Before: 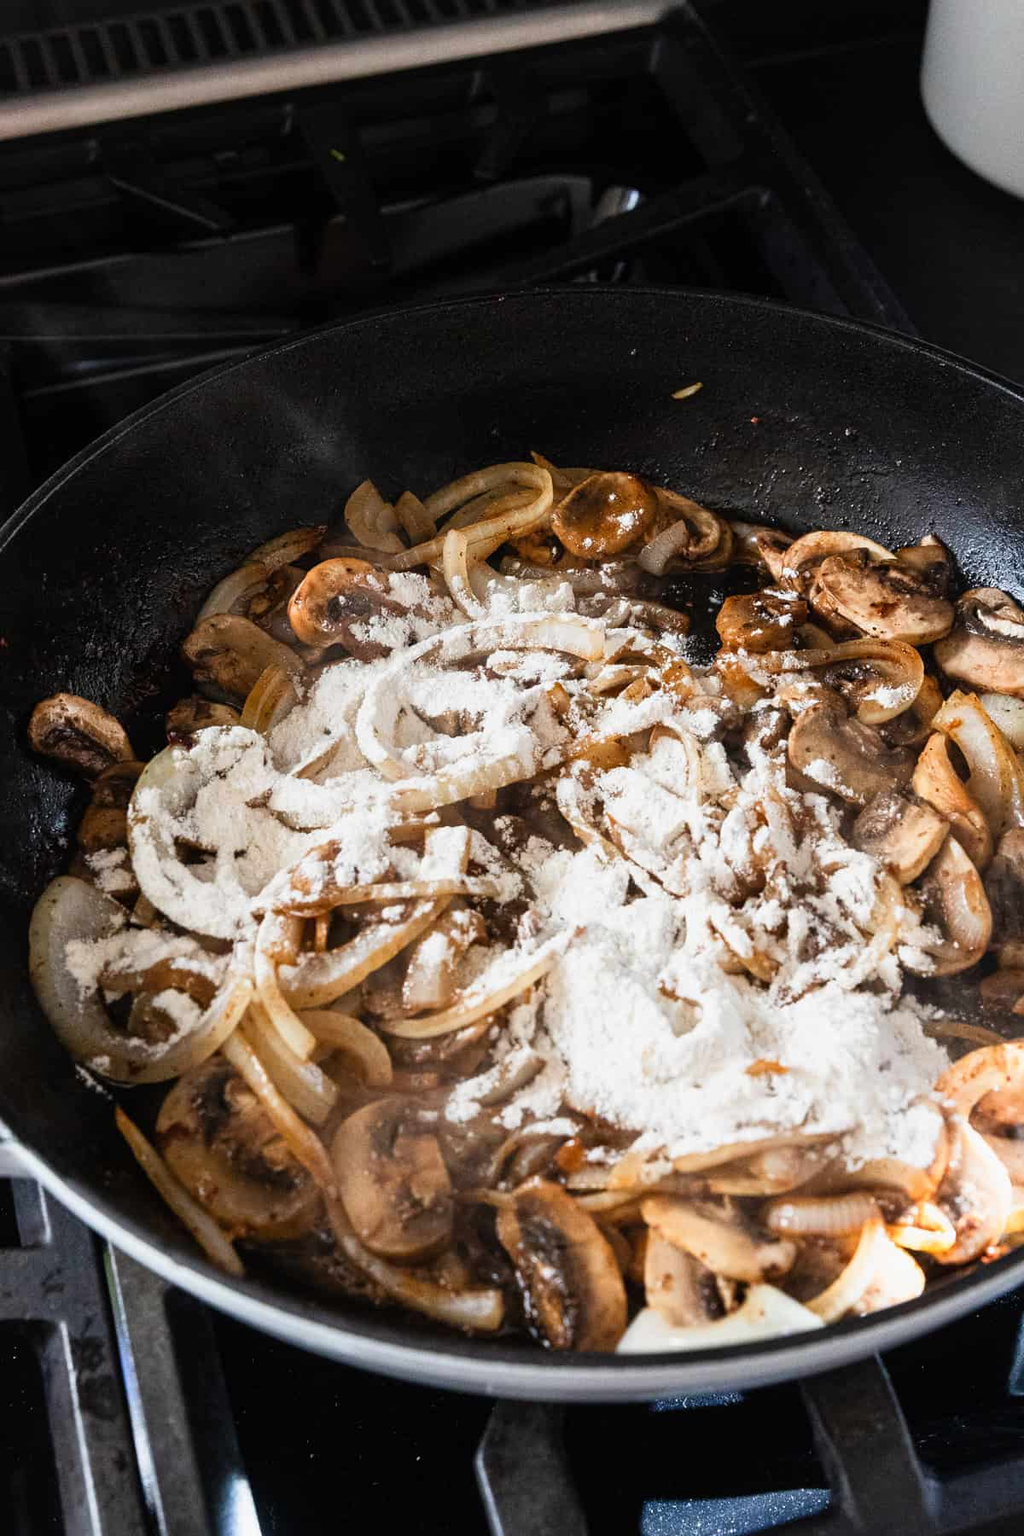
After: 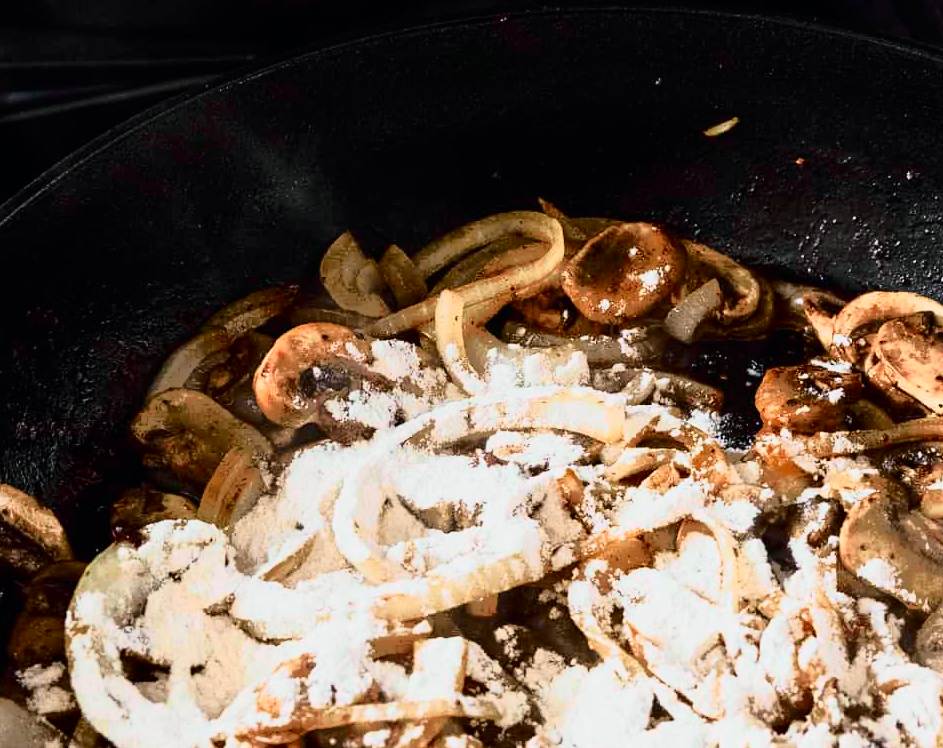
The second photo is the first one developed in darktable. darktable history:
white balance: red 1.009, blue 0.985
color balance: lift [1, 1, 0.999, 1.001], gamma [1, 1.003, 1.005, 0.995], gain [1, 0.992, 0.988, 1.012], contrast 5%, output saturation 110%
tone curve: curves: ch0 [(0, 0) (0.081, 0.033) (0.192, 0.124) (0.283, 0.238) (0.407, 0.476) (0.495, 0.521) (0.661, 0.756) (0.788, 0.87) (1, 0.951)]; ch1 [(0, 0) (0.161, 0.092) (0.35, 0.33) (0.392, 0.392) (0.427, 0.426) (0.479, 0.472) (0.505, 0.497) (0.521, 0.524) (0.567, 0.56) (0.583, 0.592) (0.625, 0.627) (0.678, 0.733) (1, 1)]; ch2 [(0, 0) (0.346, 0.362) (0.404, 0.427) (0.502, 0.499) (0.531, 0.523) (0.544, 0.561) (0.58, 0.59) (0.629, 0.642) (0.717, 0.678) (1, 1)], color space Lab, independent channels, preserve colors none
crop: left 7.036%, top 18.398%, right 14.379%, bottom 40.043%
